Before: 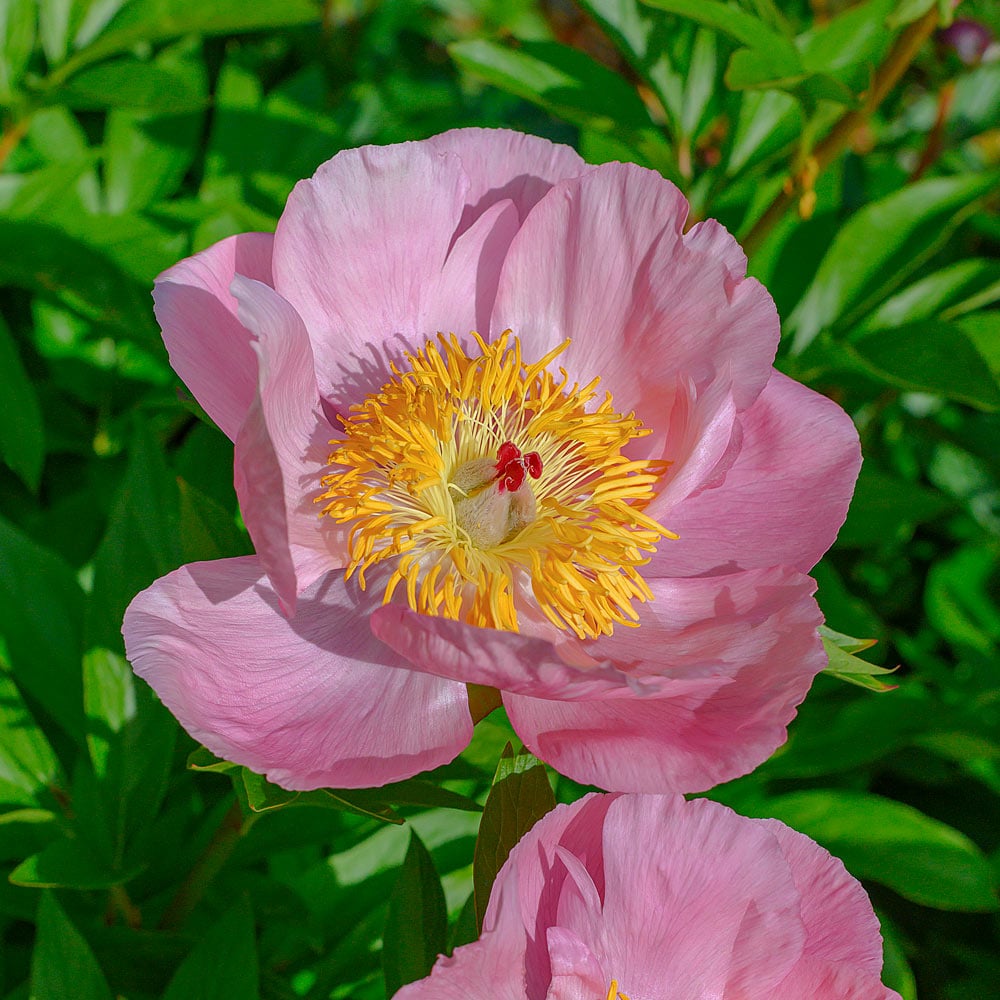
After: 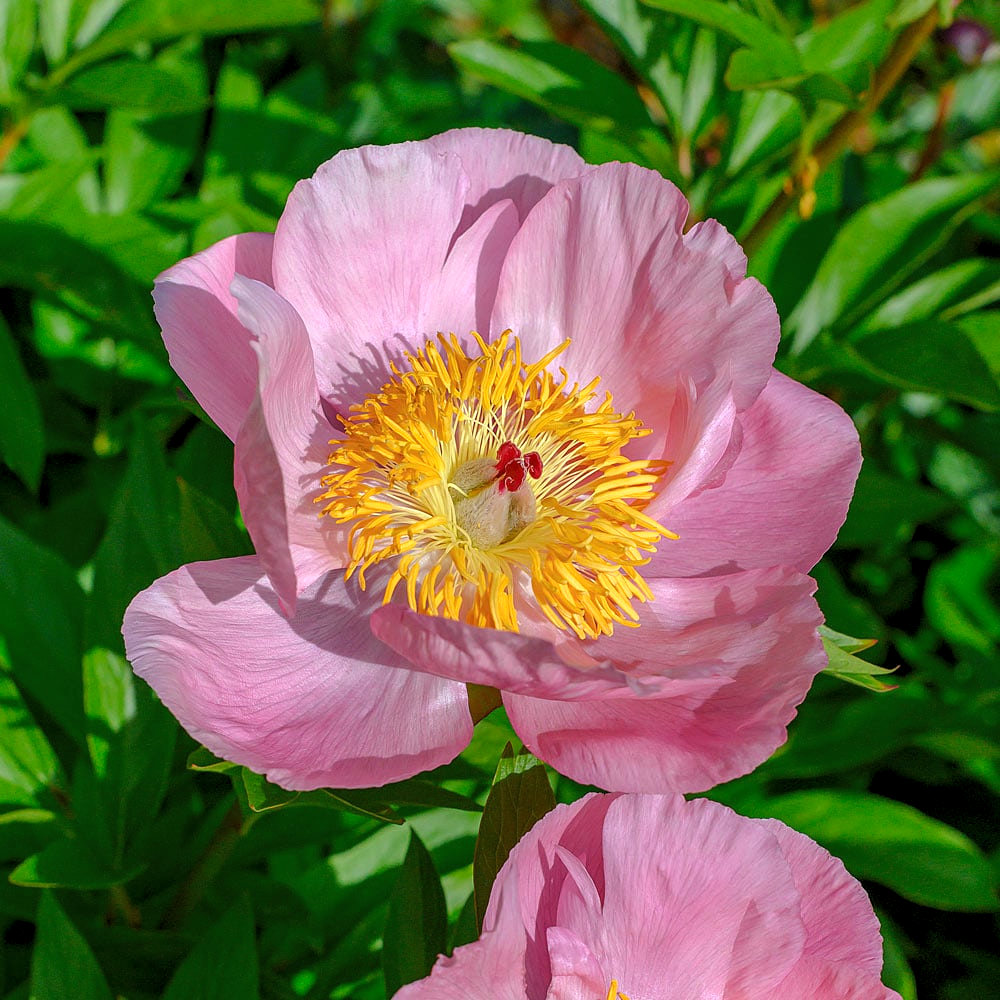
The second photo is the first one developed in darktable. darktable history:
levels: black 0.029%, levels [0.055, 0.477, 0.9]
